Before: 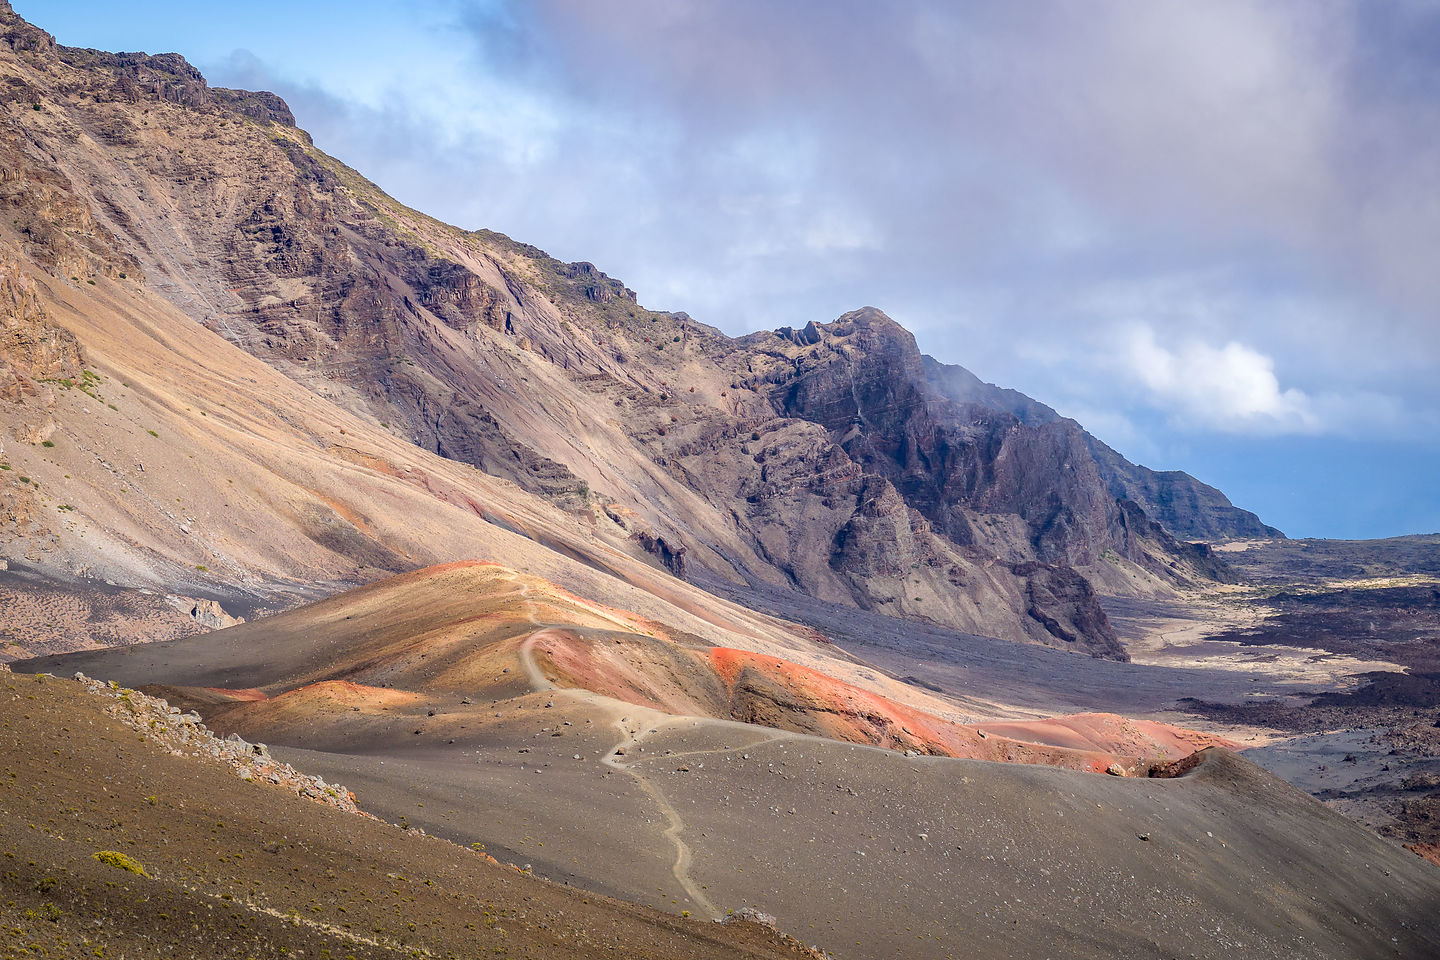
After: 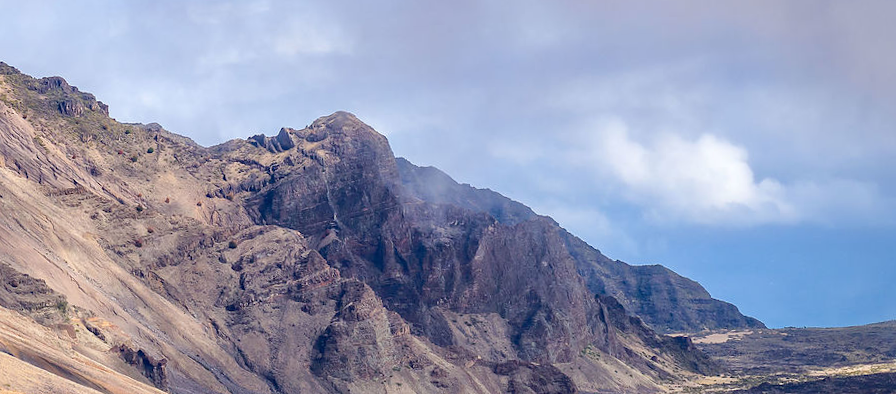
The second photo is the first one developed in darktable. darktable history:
rotate and perspective: rotation -2°, crop left 0.022, crop right 0.978, crop top 0.049, crop bottom 0.951
crop: left 36.005%, top 18.293%, right 0.31%, bottom 38.444%
